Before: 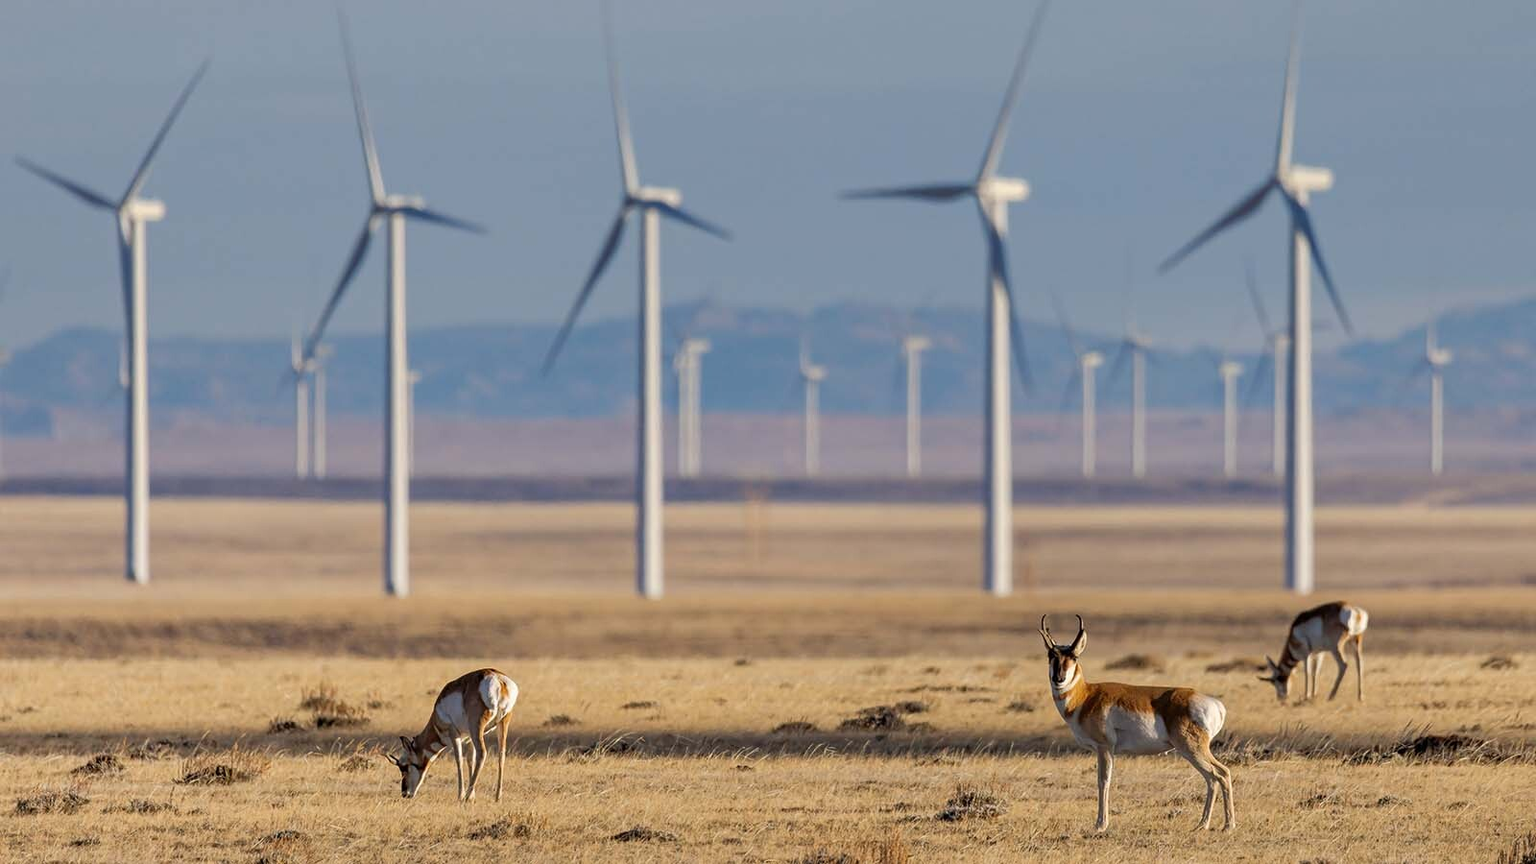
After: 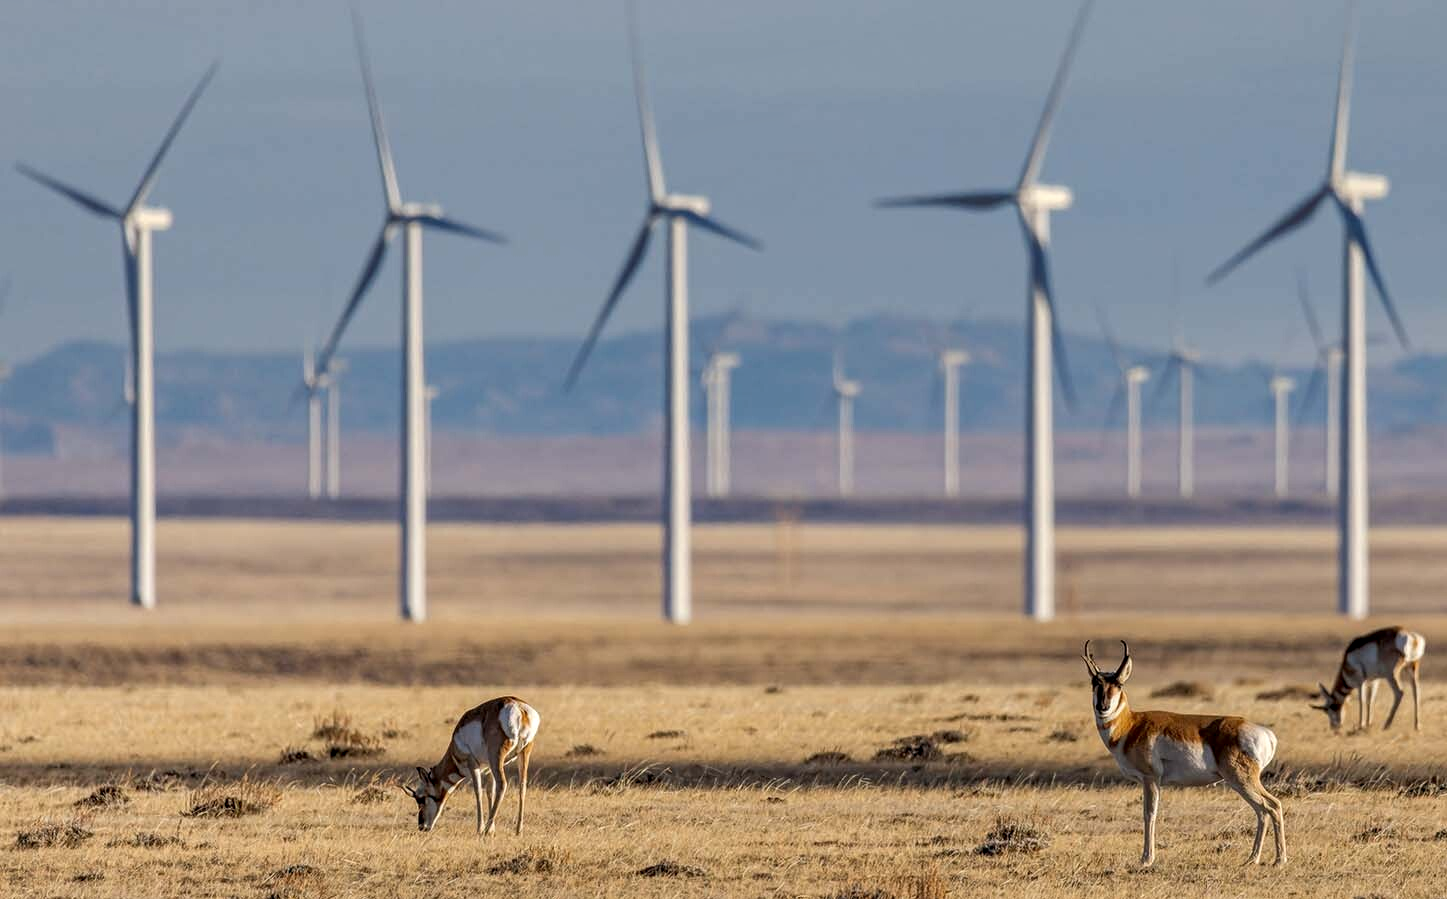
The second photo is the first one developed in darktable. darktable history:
local contrast: detail 130%
crop: right 9.506%, bottom 0.046%
